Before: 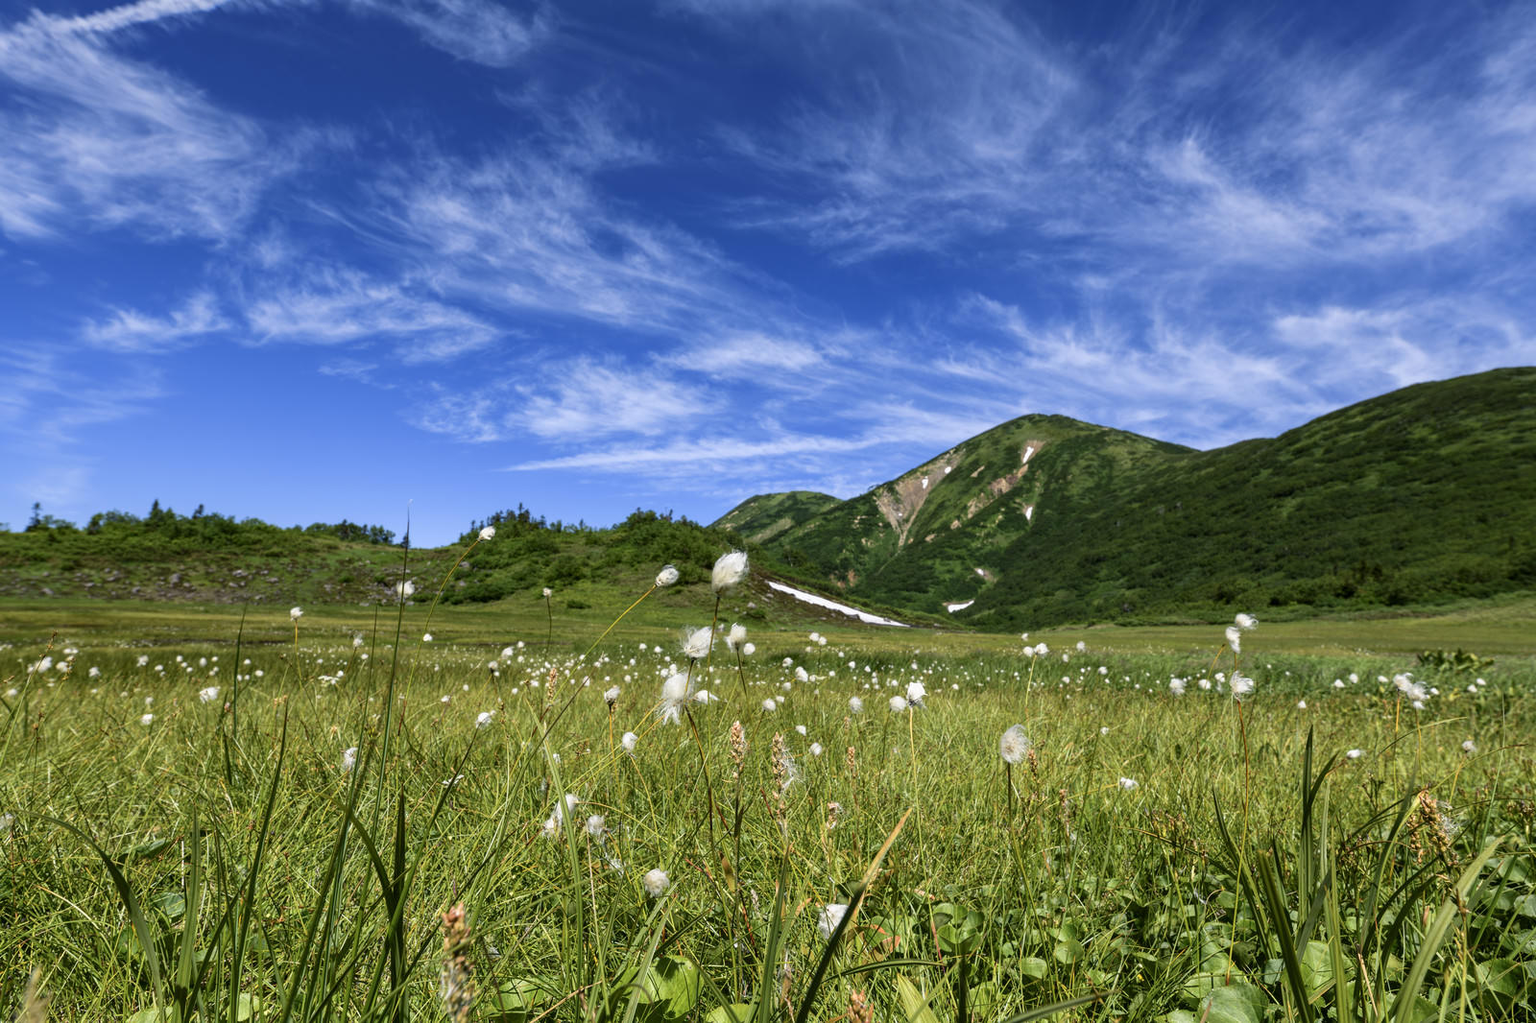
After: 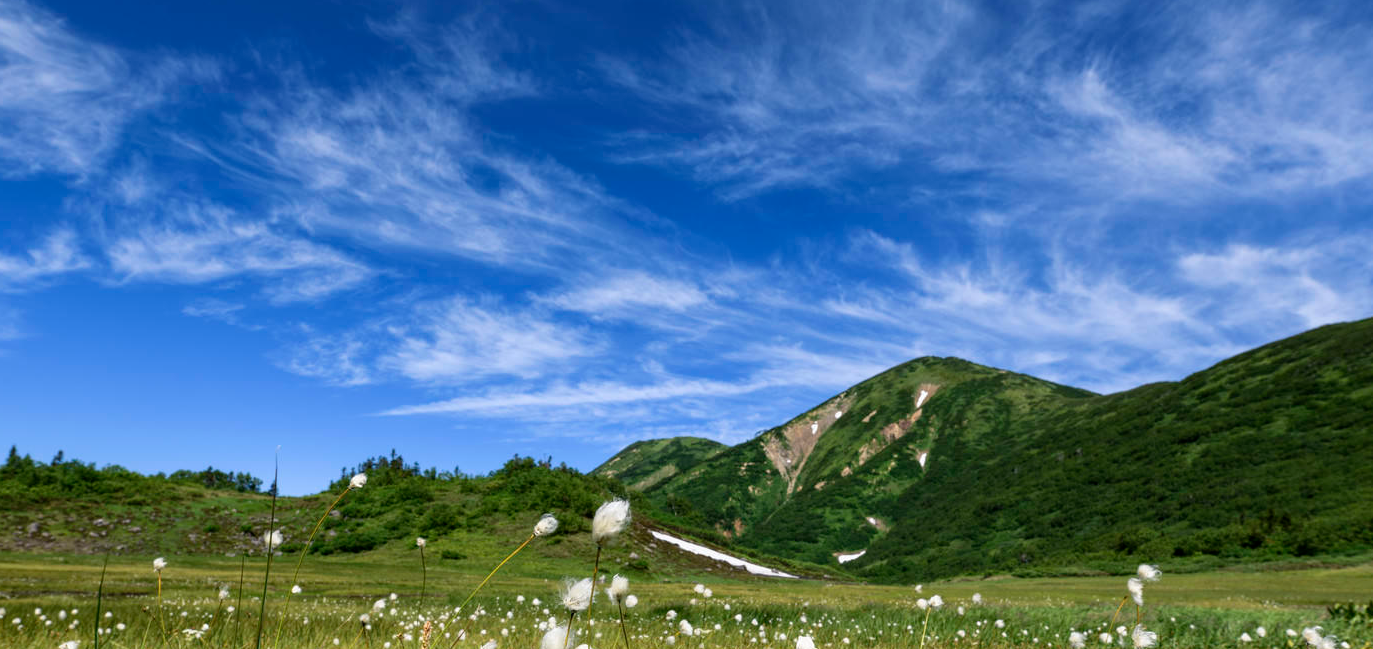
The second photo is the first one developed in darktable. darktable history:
crop and rotate: left 9.355%, top 7.121%, right 4.812%, bottom 31.921%
